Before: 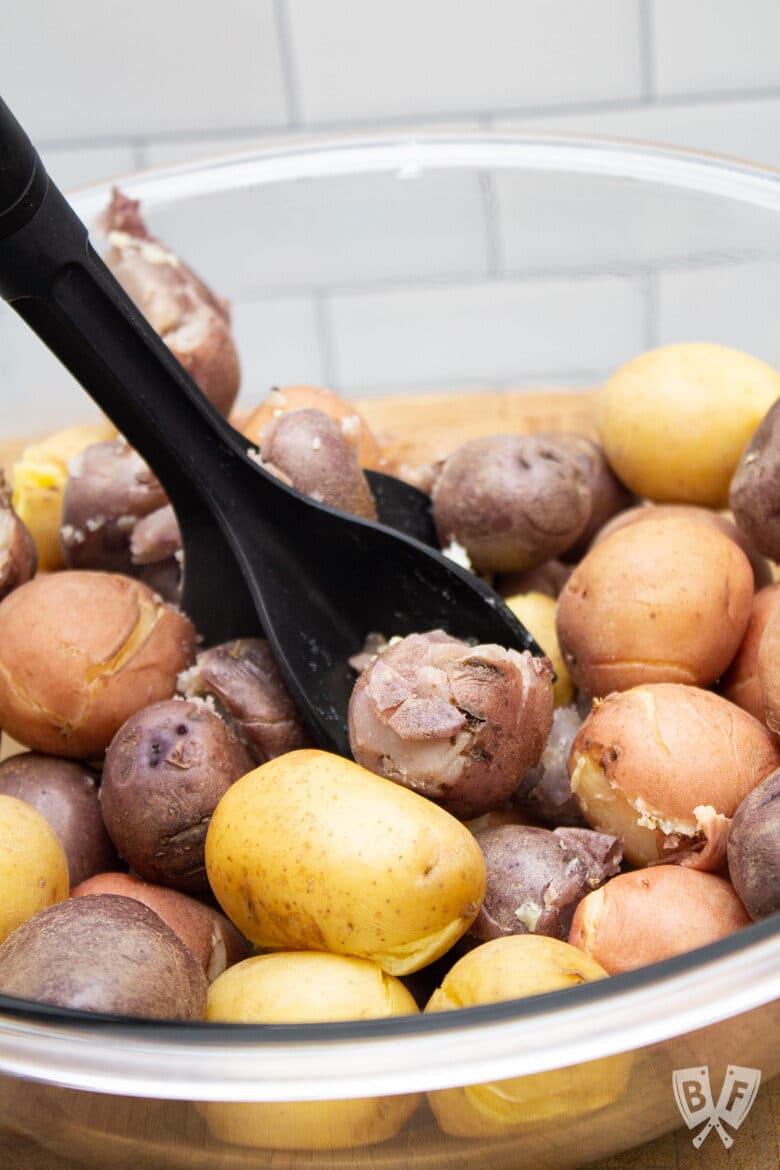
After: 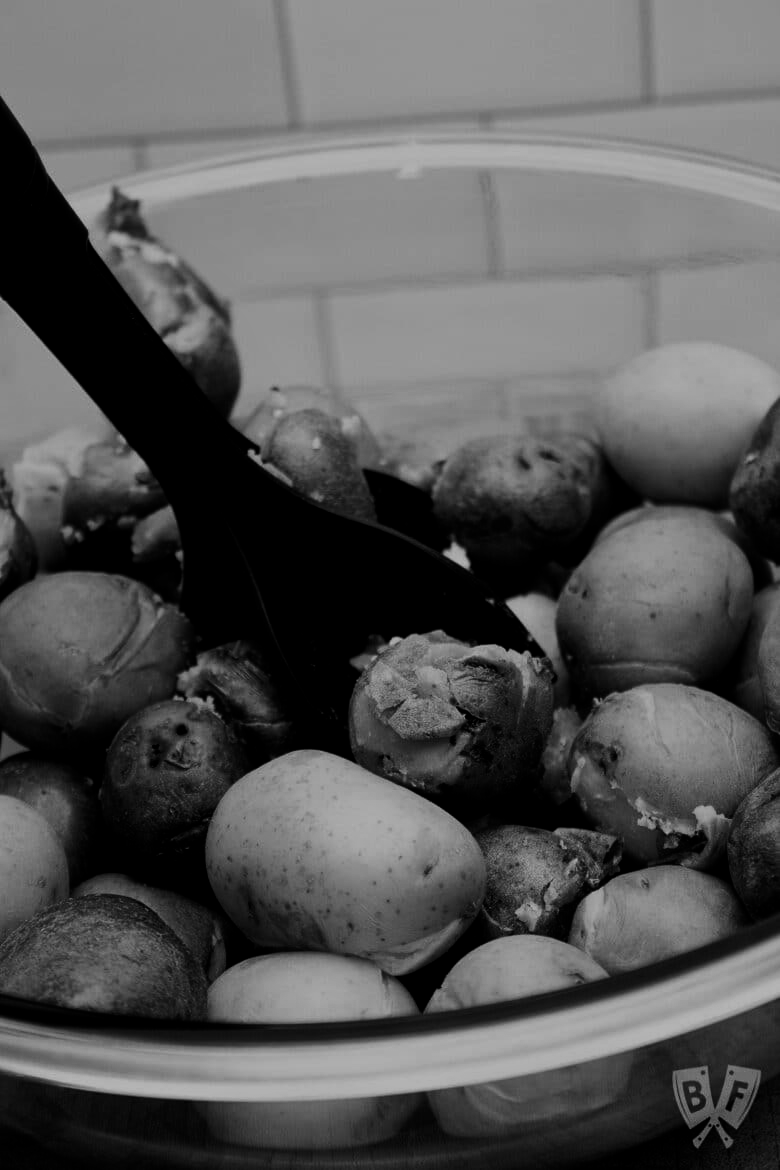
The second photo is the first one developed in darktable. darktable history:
contrast brightness saturation: brightness -1, saturation 1
monochrome: on, module defaults
color correction: highlights a* 3.22, highlights b* 1.93, saturation 1.19
filmic rgb: black relative exposure -5 EV, hardness 2.88, contrast 1.3, highlights saturation mix -10%
